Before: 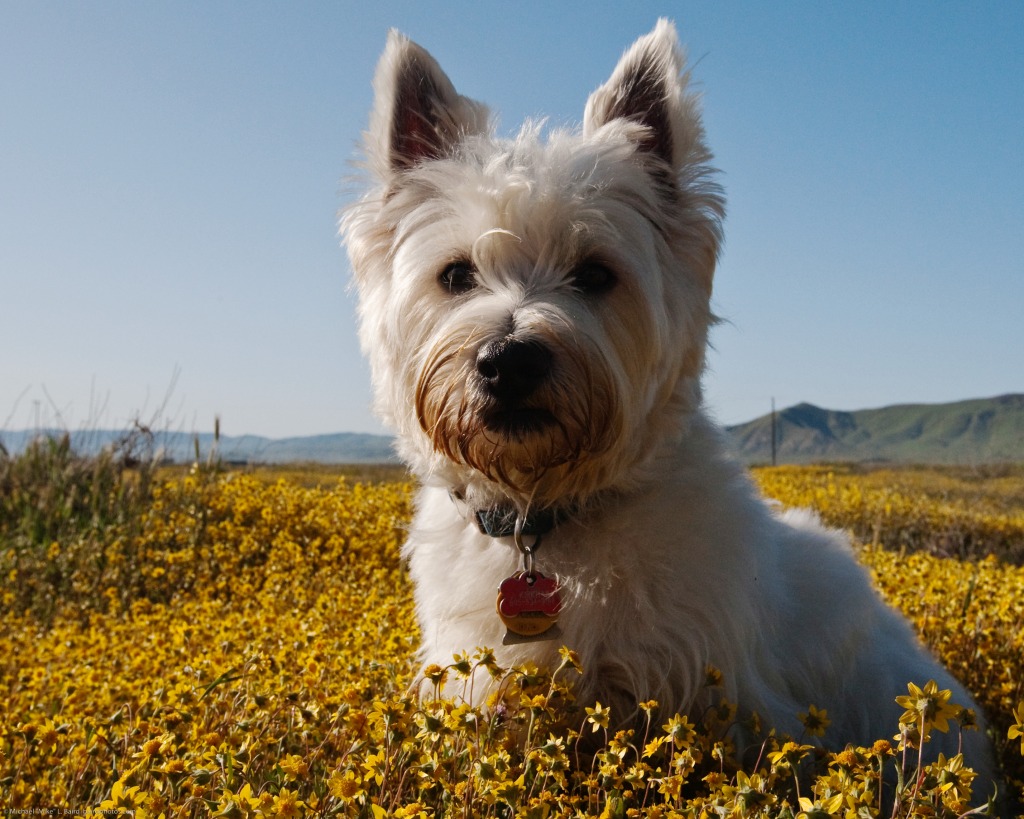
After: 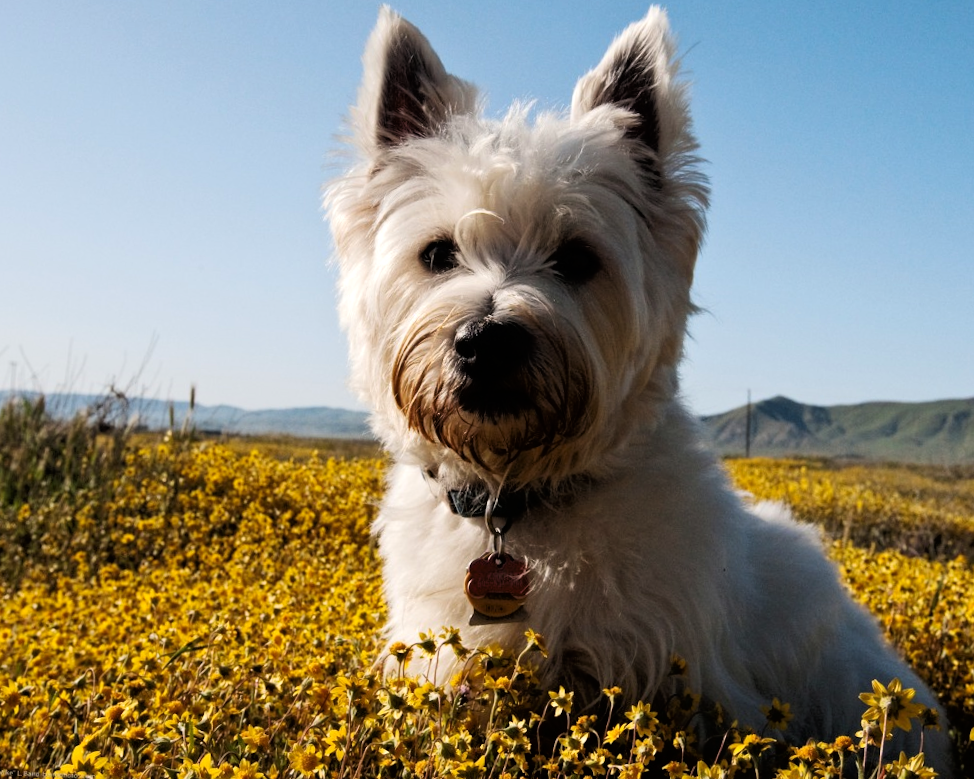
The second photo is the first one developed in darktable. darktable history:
crop and rotate: angle -2.38°
tone curve: curves: ch0 [(0, 0) (0.118, 0.034) (0.182, 0.124) (0.265, 0.214) (0.504, 0.508) (0.783, 0.825) (1, 1)], color space Lab, linked channels, preserve colors none
exposure: black level correction 0.001, exposure 0.191 EV, compensate highlight preservation false
